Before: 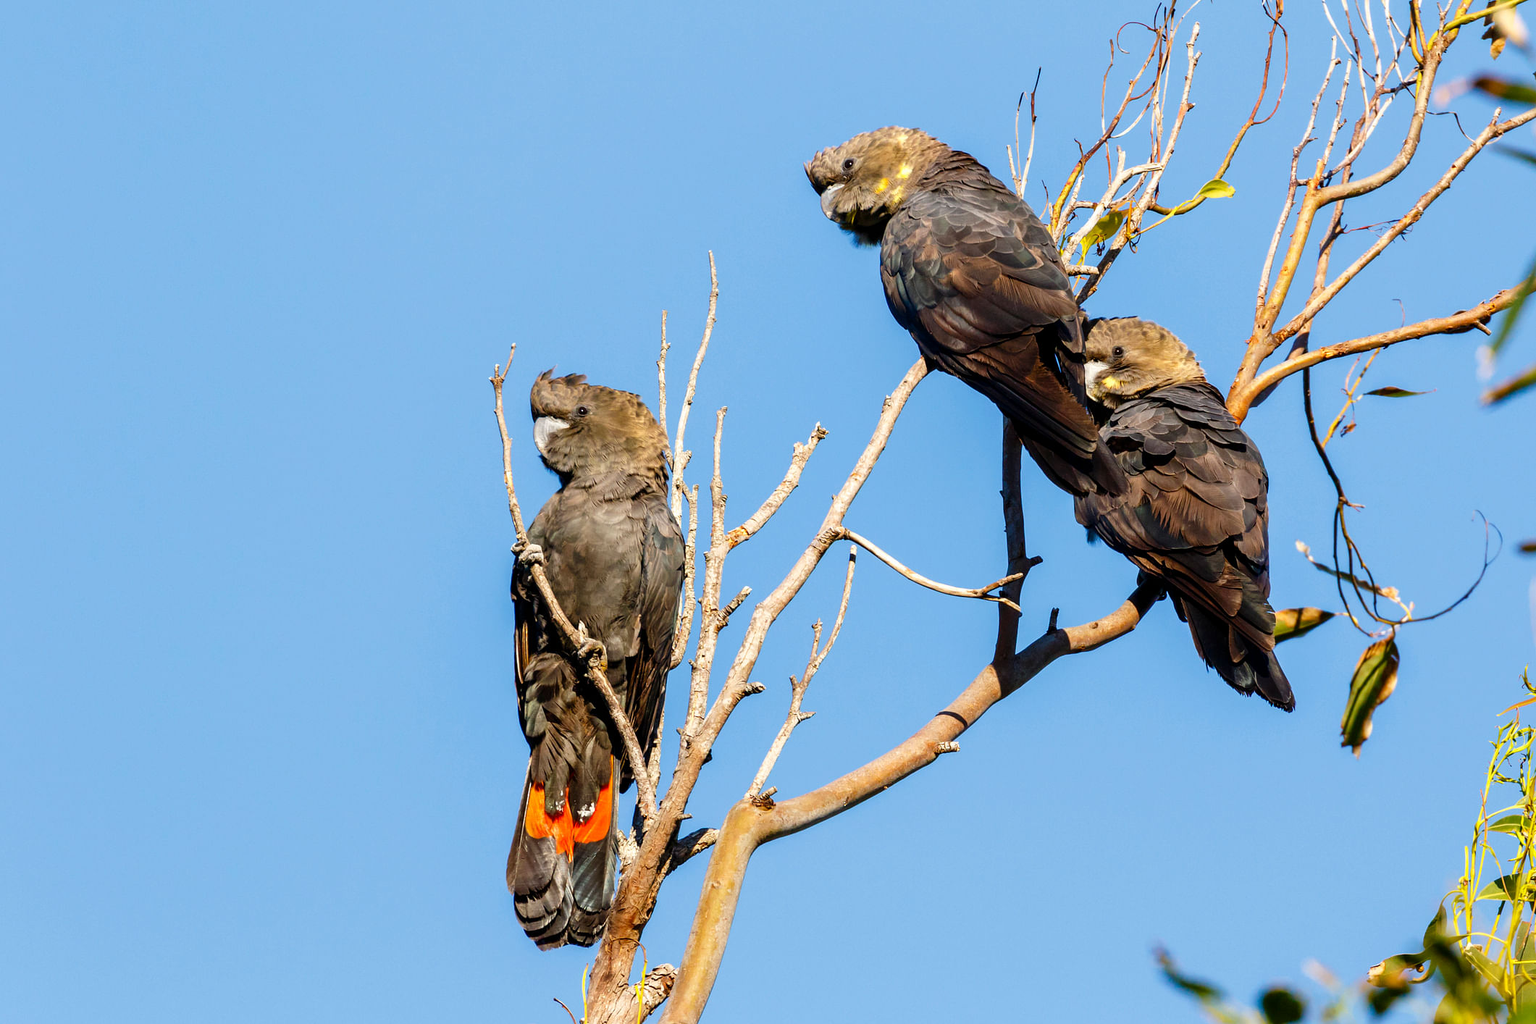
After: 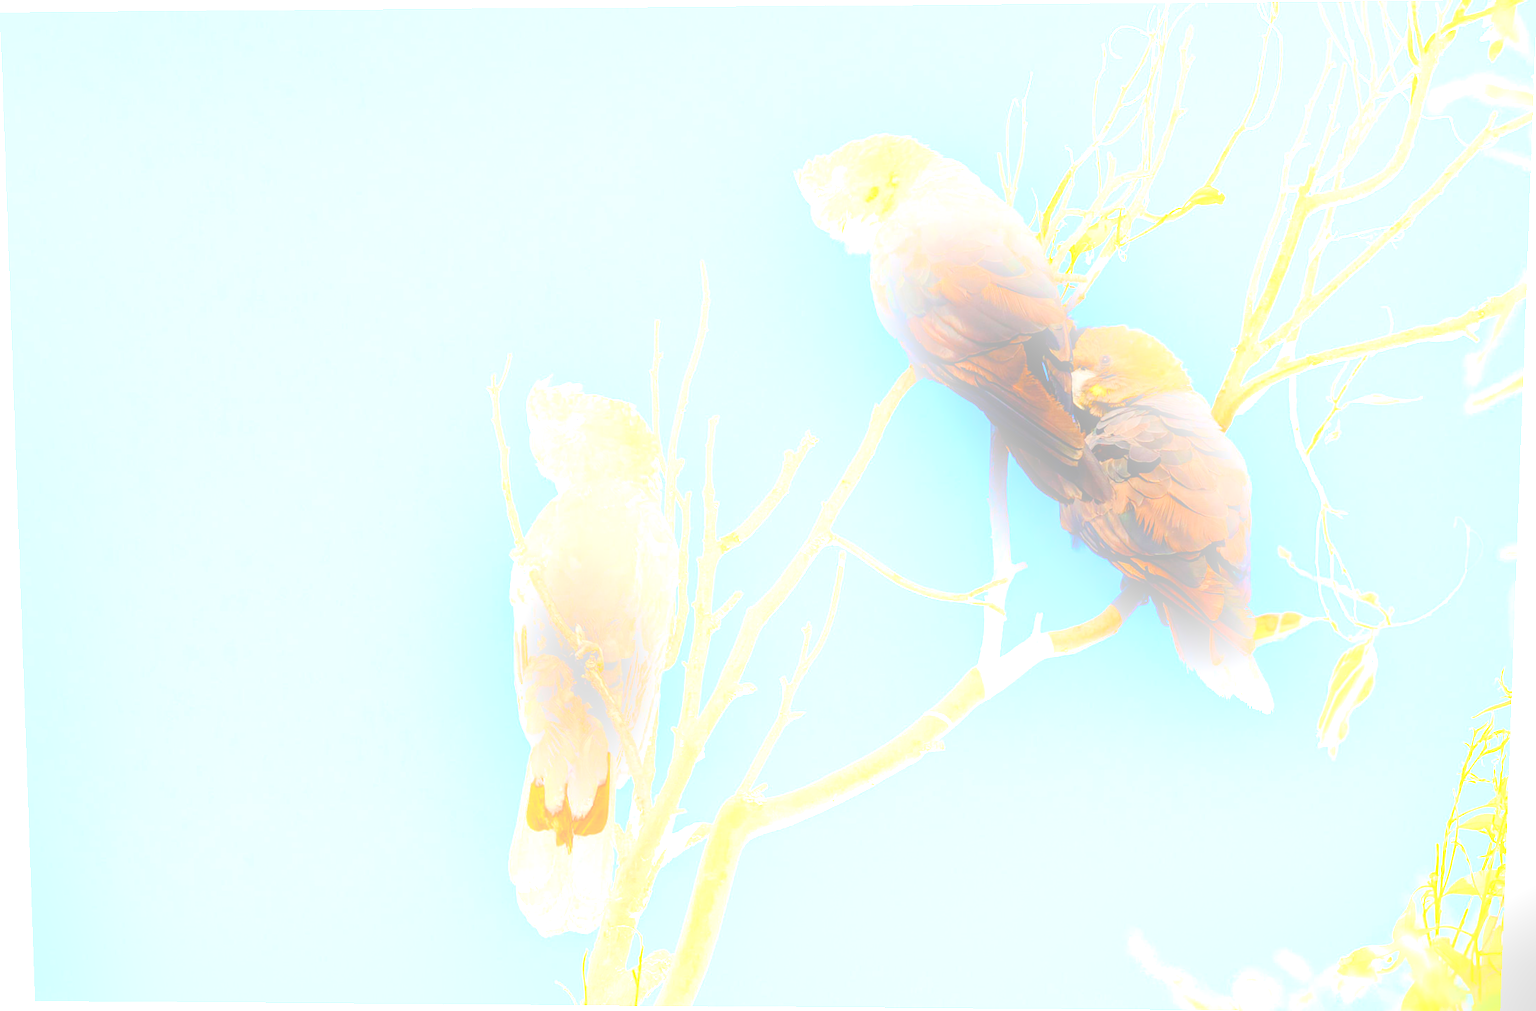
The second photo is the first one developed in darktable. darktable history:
rotate and perspective: lens shift (vertical) 0.048, lens shift (horizontal) -0.024, automatic cropping off
bloom: size 25%, threshold 5%, strength 90%
